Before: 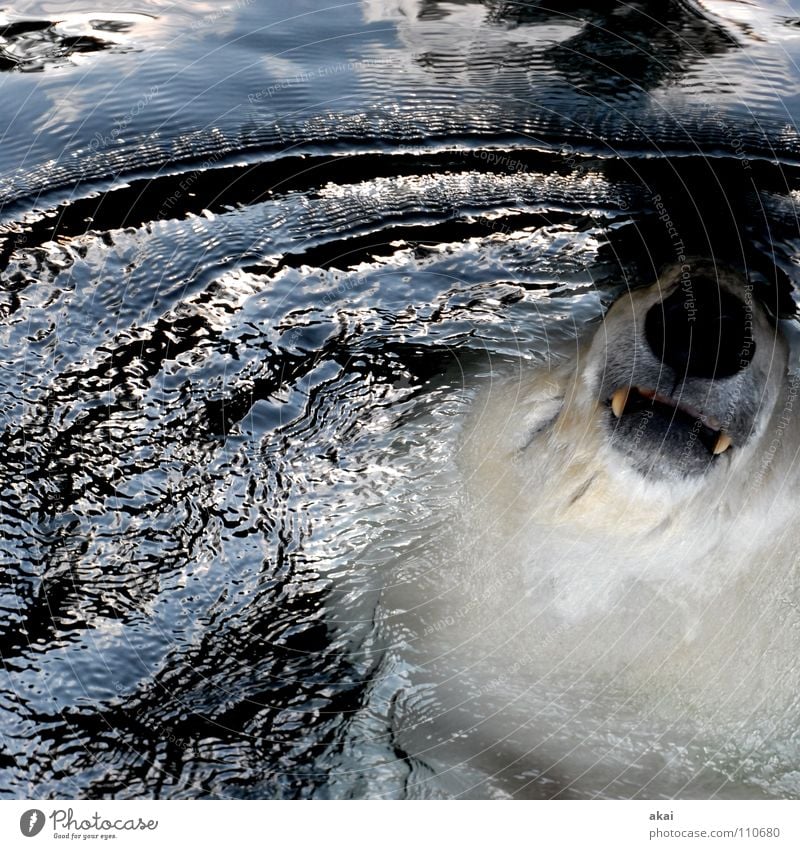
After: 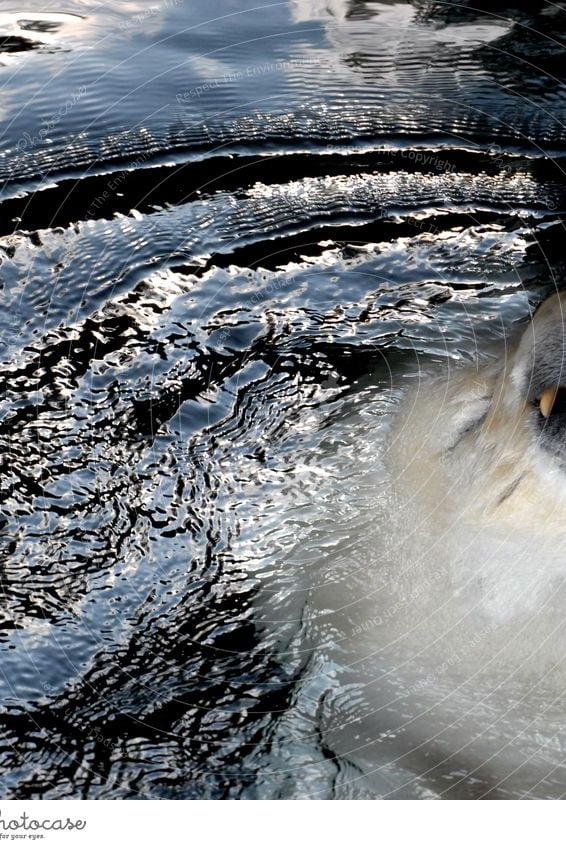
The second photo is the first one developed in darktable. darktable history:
crop and rotate: left 9.042%, right 20.157%
